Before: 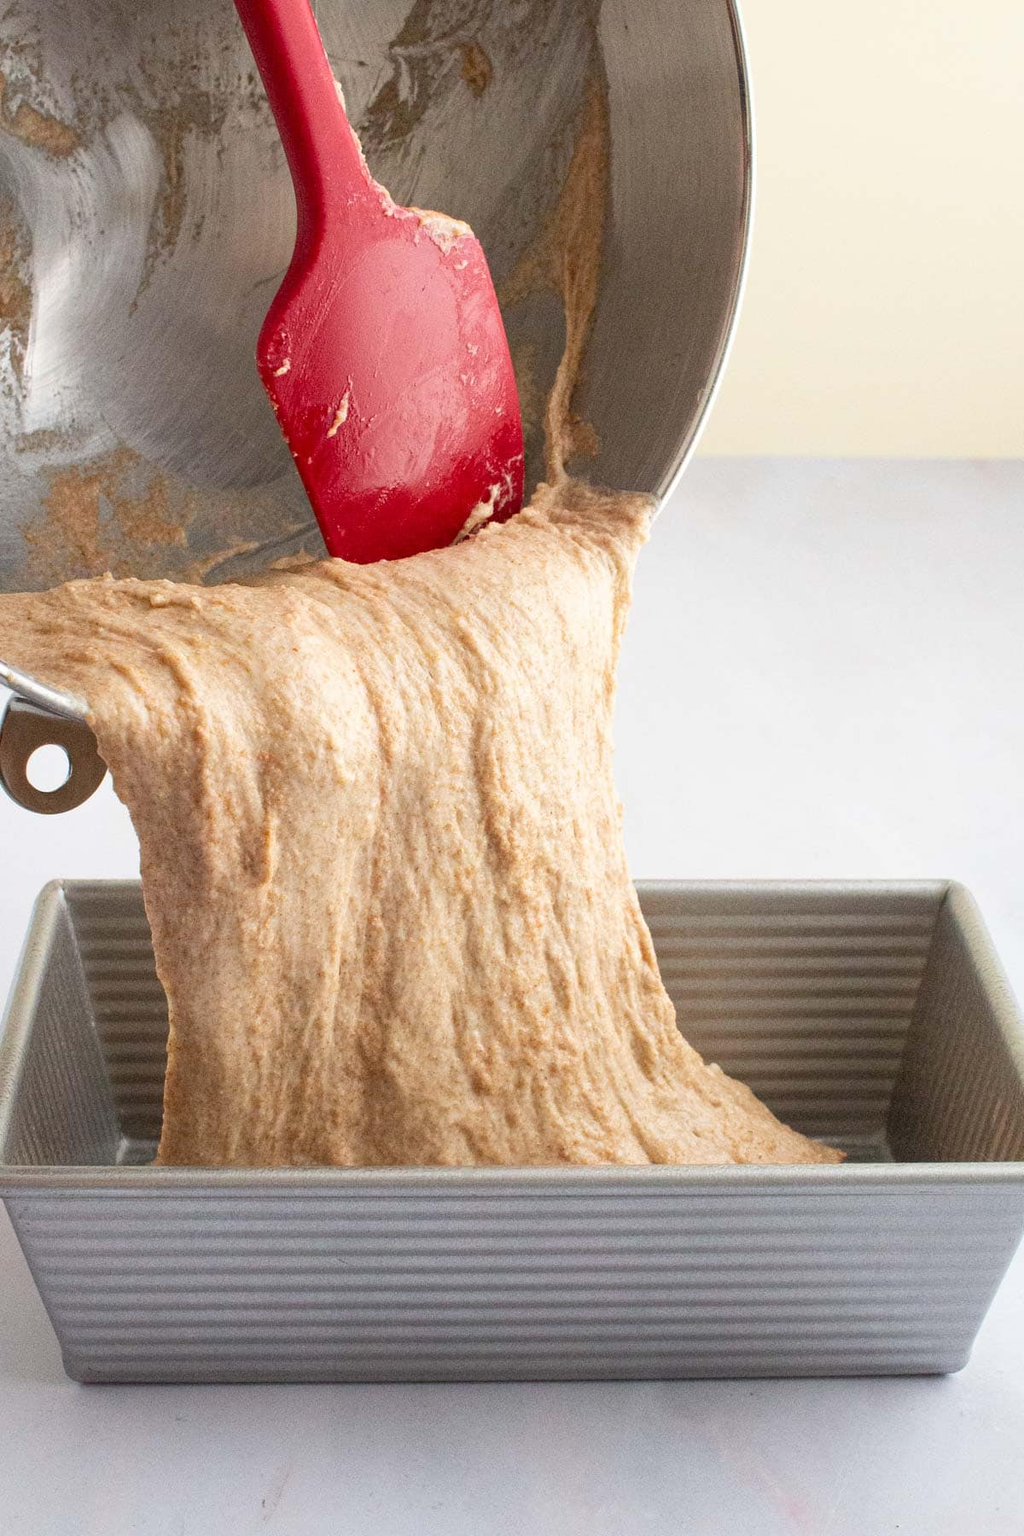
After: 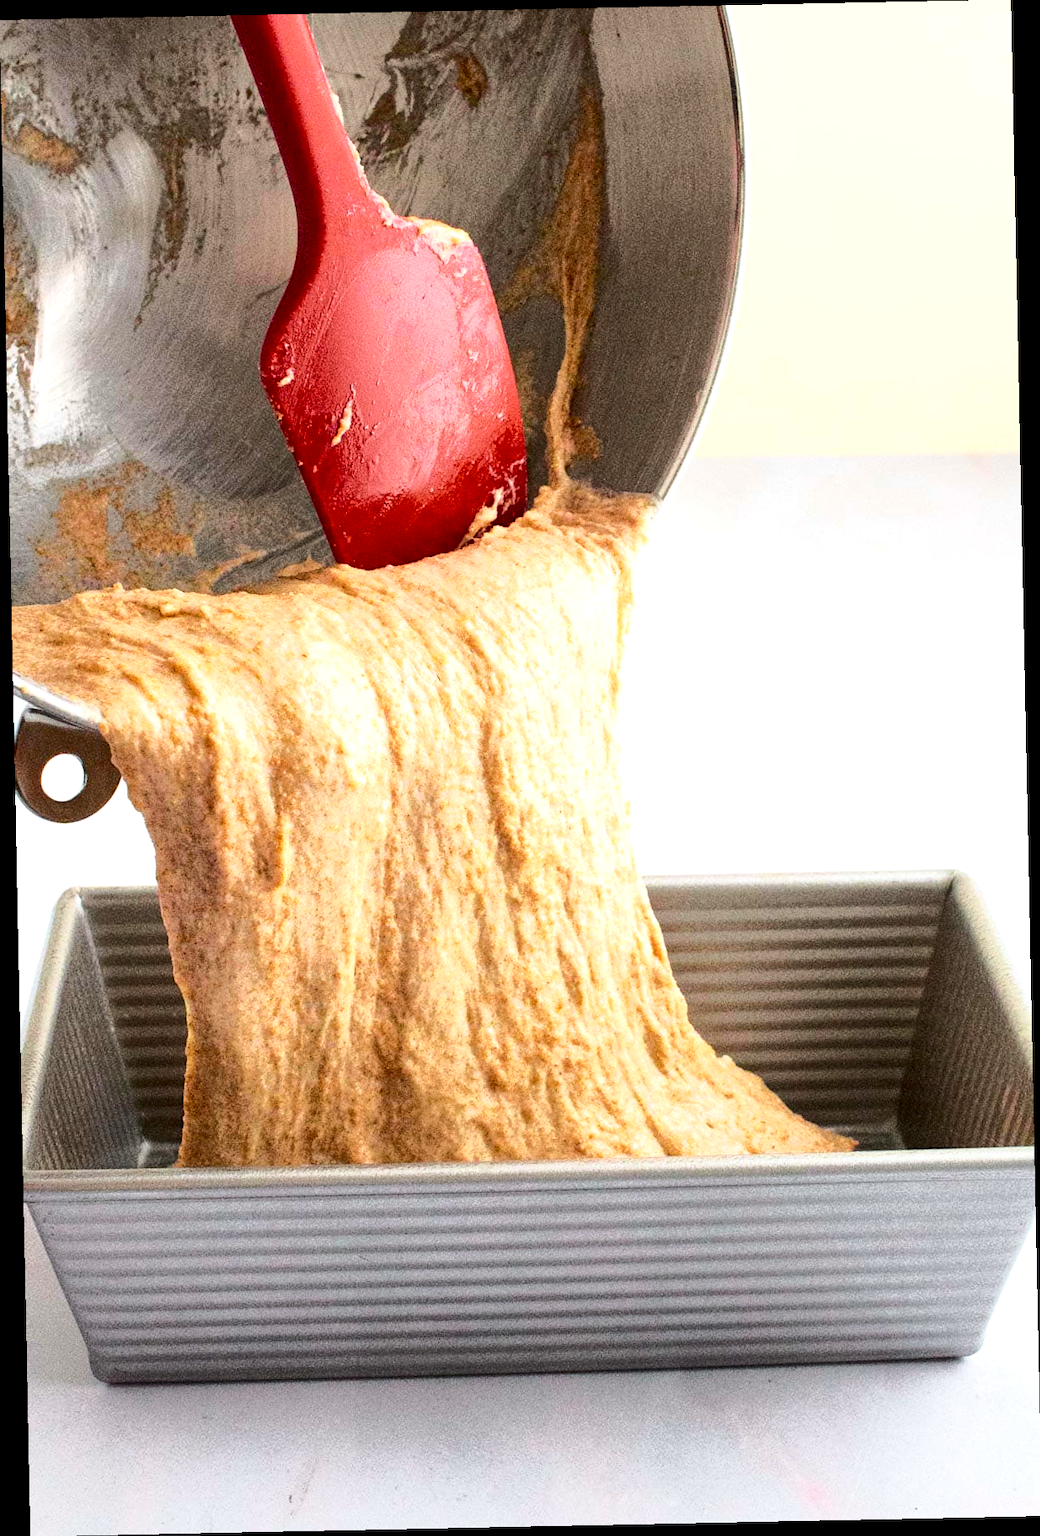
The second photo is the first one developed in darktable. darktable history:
local contrast: mode bilateral grid, contrast 20, coarseness 50, detail 120%, midtone range 0.2
tone equalizer: -8 EV -0.417 EV, -7 EV -0.389 EV, -6 EV -0.333 EV, -5 EV -0.222 EV, -3 EV 0.222 EV, -2 EV 0.333 EV, -1 EV 0.389 EV, +0 EV 0.417 EV, edges refinement/feathering 500, mask exposure compensation -1.57 EV, preserve details no
tone curve: curves: ch0 [(0.003, 0) (0.066, 0.023) (0.154, 0.082) (0.281, 0.221) (0.405, 0.389) (0.517, 0.553) (0.716, 0.743) (0.822, 0.882) (1, 1)]; ch1 [(0, 0) (0.164, 0.115) (0.337, 0.332) (0.39, 0.398) (0.464, 0.461) (0.501, 0.5) (0.521, 0.526) (0.571, 0.606) (0.656, 0.677) (0.723, 0.731) (0.811, 0.796) (1, 1)]; ch2 [(0, 0) (0.337, 0.382) (0.464, 0.476) (0.501, 0.502) (0.527, 0.54) (0.556, 0.567) (0.575, 0.606) (0.659, 0.736) (1, 1)], color space Lab, independent channels, preserve colors none
rotate and perspective: rotation -1.17°, automatic cropping off
grain: coarseness 0.09 ISO
